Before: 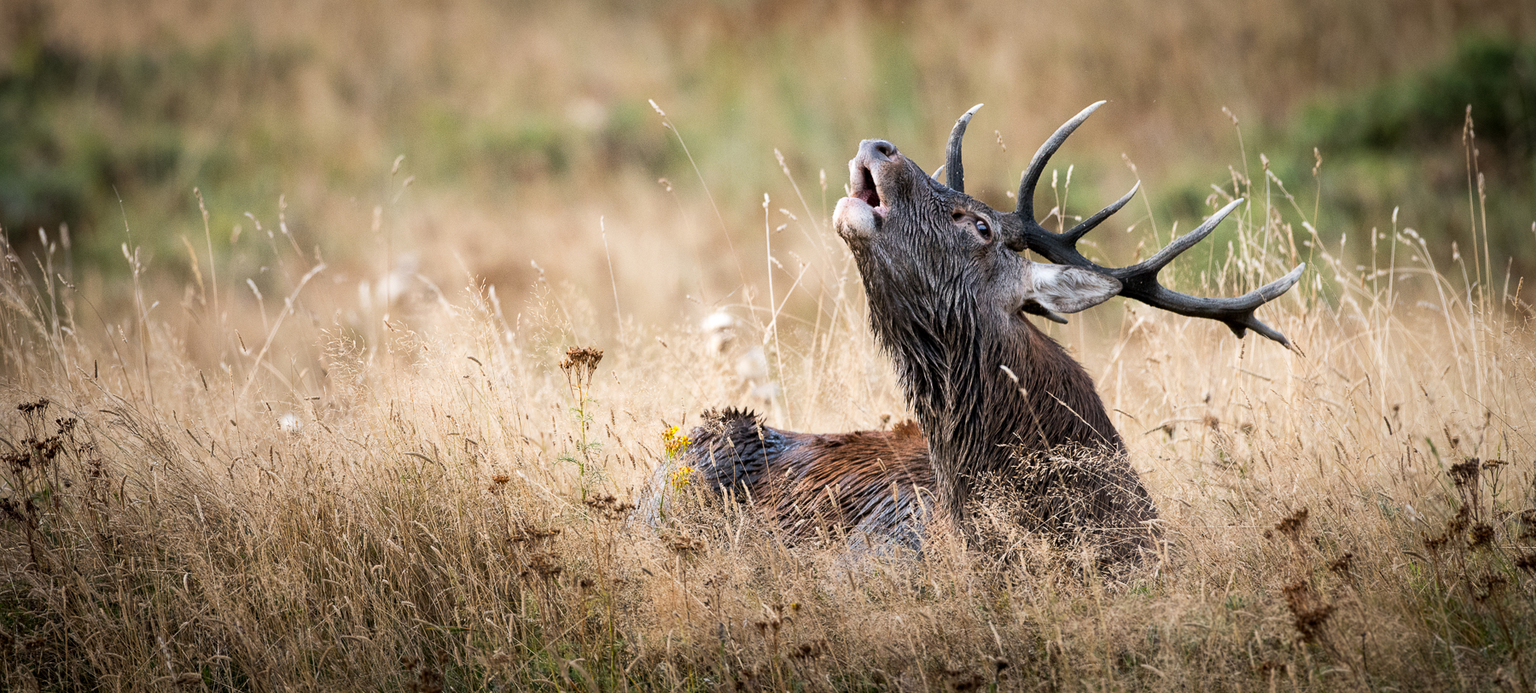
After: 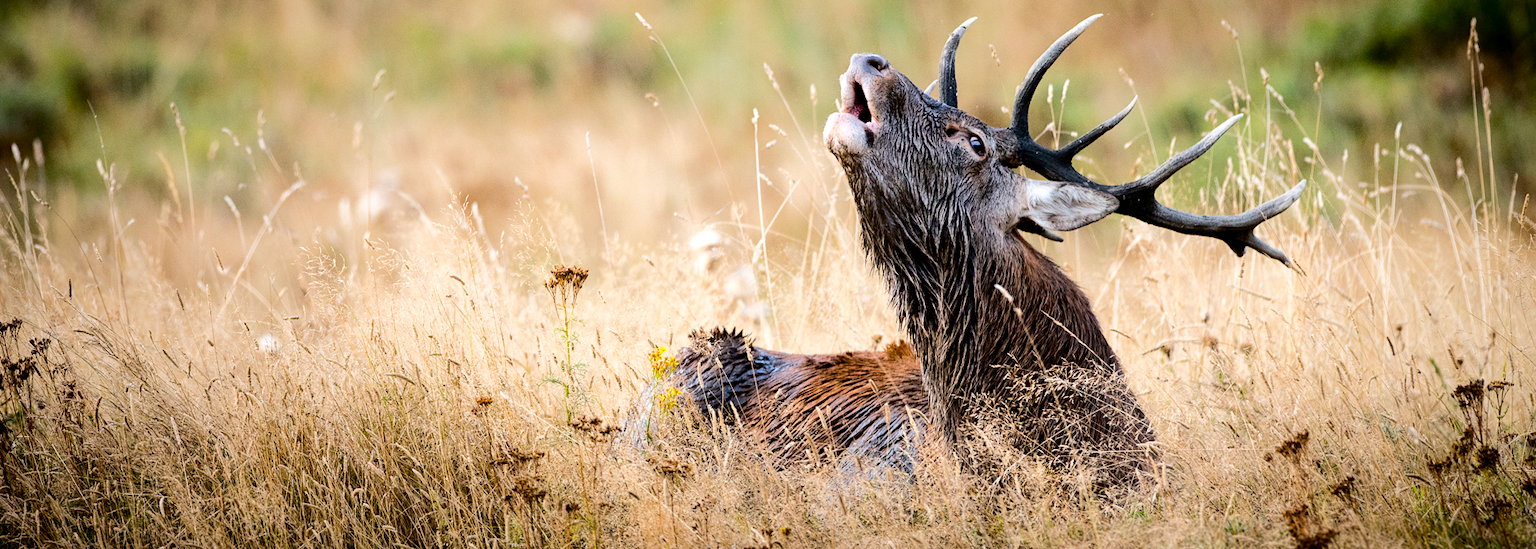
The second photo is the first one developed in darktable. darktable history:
crop and rotate: left 1.821%, top 12.793%, right 0.291%, bottom 9.521%
tone curve: curves: ch0 [(0, 0) (0.003, 0.012) (0.011, 0.014) (0.025, 0.019) (0.044, 0.028) (0.069, 0.039) (0.1, 0.056) (0.136, 0.093) (0.177, 0.147) (0.224, 0.214) (0.277, 0.29) (0.335, 0.381) (0.399, 0.476) (0.468, 0.557) (0.543, 0.635) (0.623, 0.697) (0.709, 0.764) (0.801, 0.831) (0.898, 0.917) (1, 1)], color space Lab, independent channels, preserve colors none
color balance rgb: shadows lift › luminance -10.213%, global offset › luminance -0.502%, linear chroma grading › global chroma 14.675%, perceptual saturation grading › global saturation 20%, perceptual saturation grading › highlights -25.127%, perceptual saturation grading › shadows 24.341%, perceptual brilliance grading › global brilliance 4.097%
